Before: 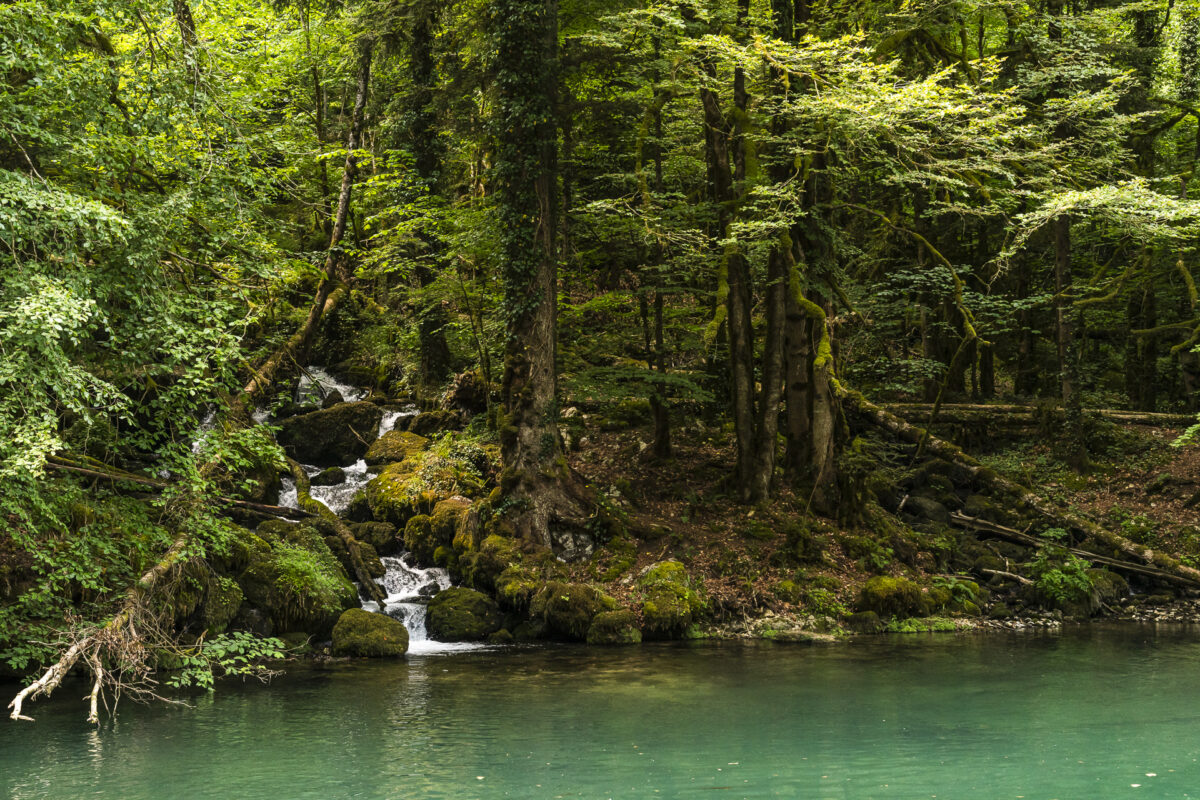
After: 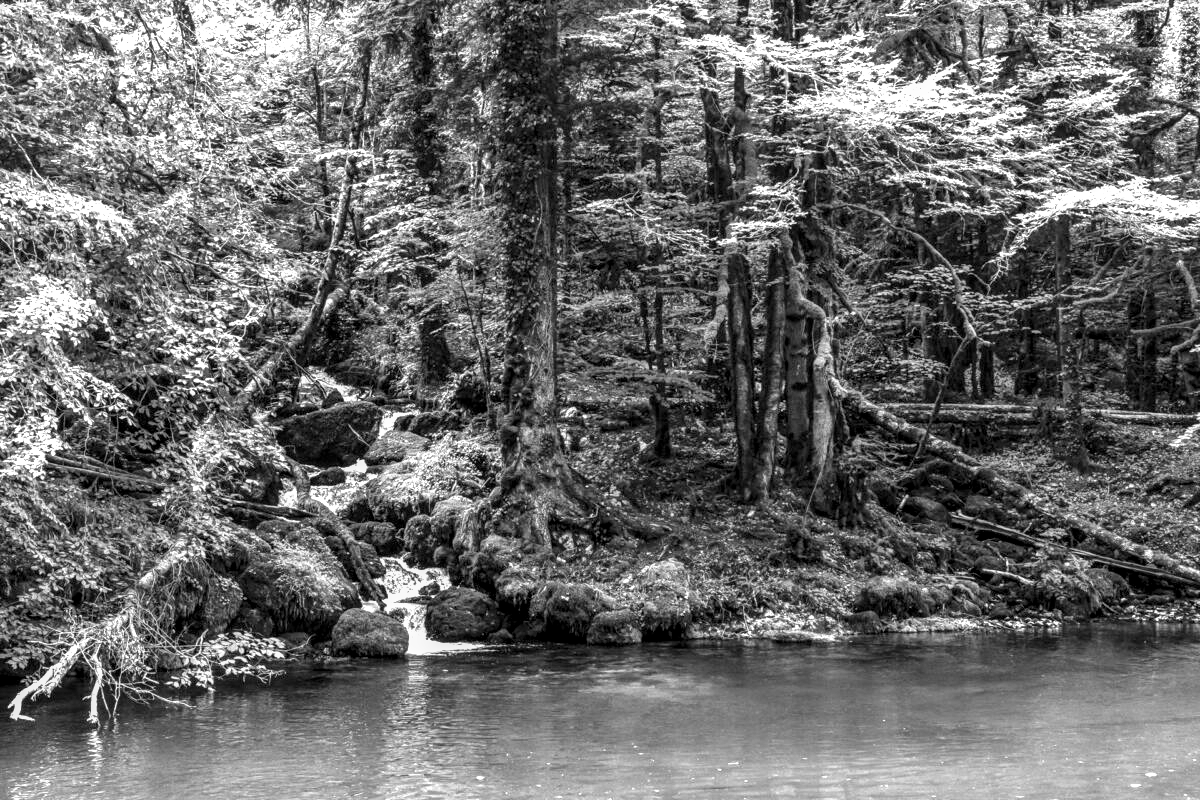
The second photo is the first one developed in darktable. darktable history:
monochrome: a -6.99, b 35.61, size 1.4
exposure: black level correction 0, exposure 1.1 EV, compensate exposure bias true, compensate highlight preservation false
local contrast: detail 130%
white balance: emerald 1
shadows and highlights: low approximation 0.01, soften with gaussian
